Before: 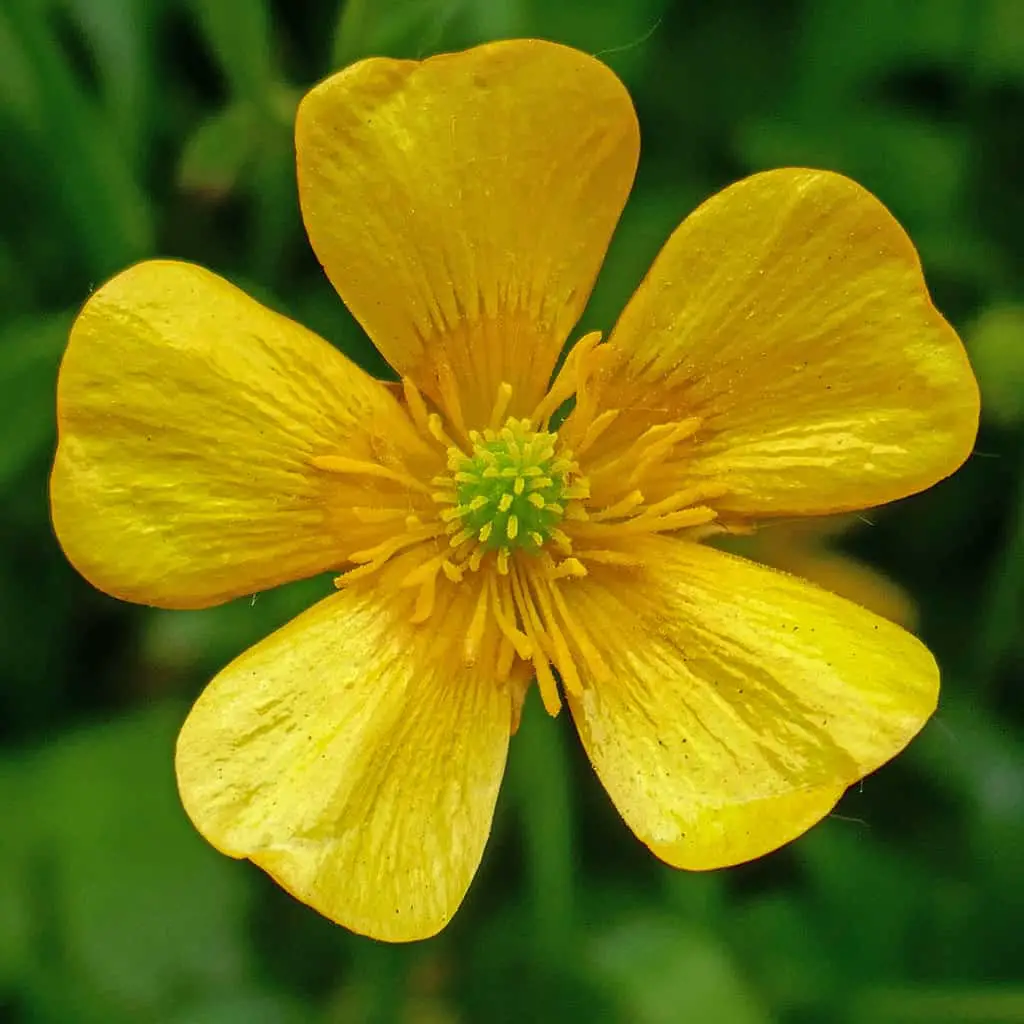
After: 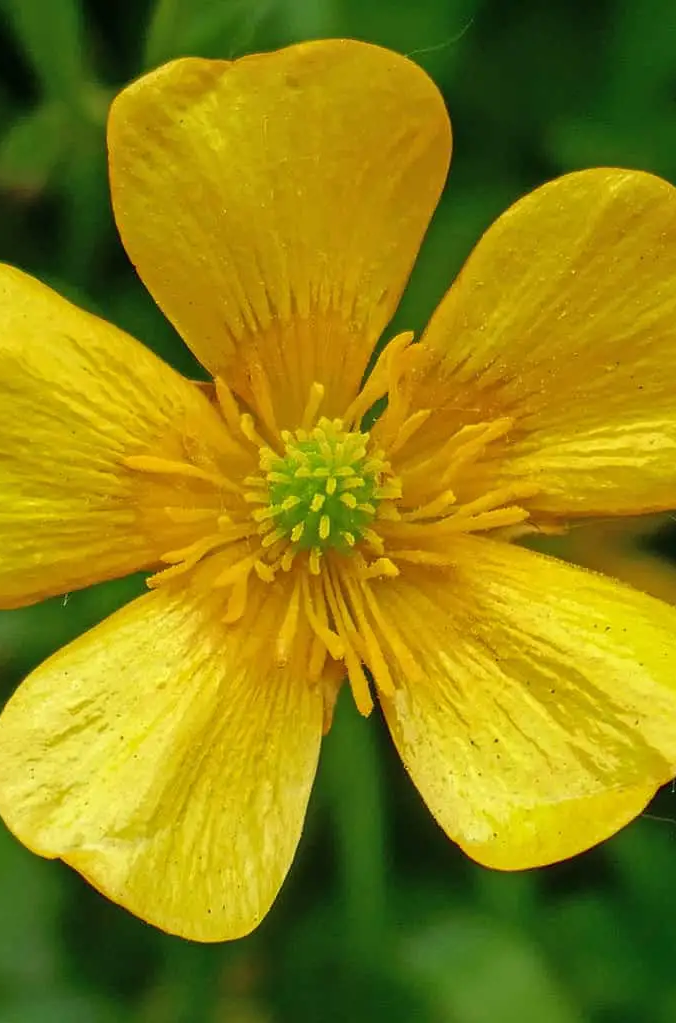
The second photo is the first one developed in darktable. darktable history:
crop and rotate: left 18.442%, right 15.508%
vibrance: vibrance 0%
